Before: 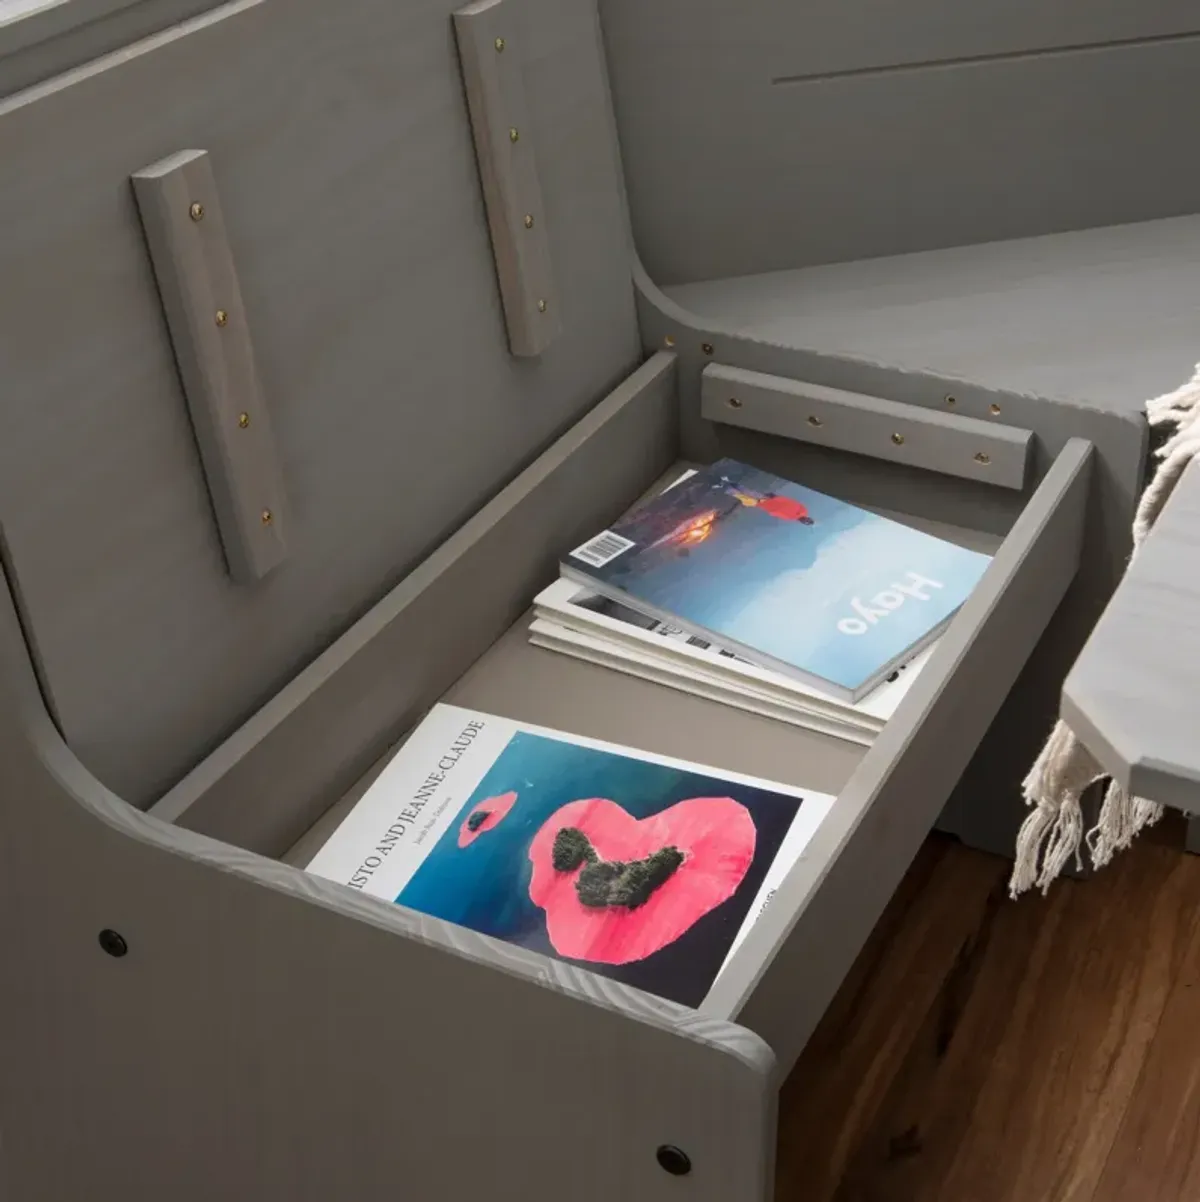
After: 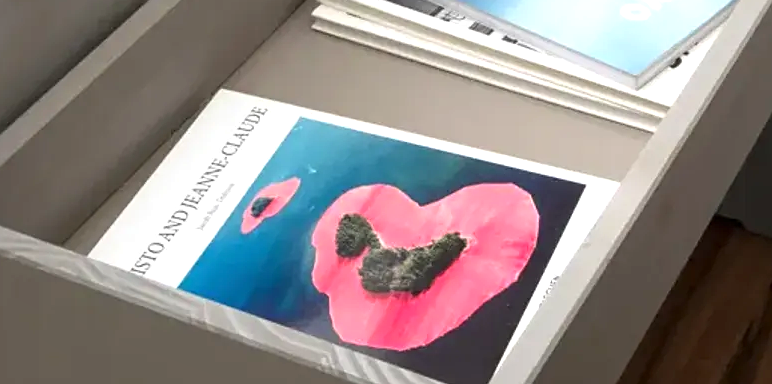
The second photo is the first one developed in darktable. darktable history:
tone equalizer: on, module defaults
exposure: exposure 0.661 EV, compensate highlight preservation false
sharpen: amount 0.2
crop: left 18.091%, top 51.13%, right 17.525%, bottom 16.85%
